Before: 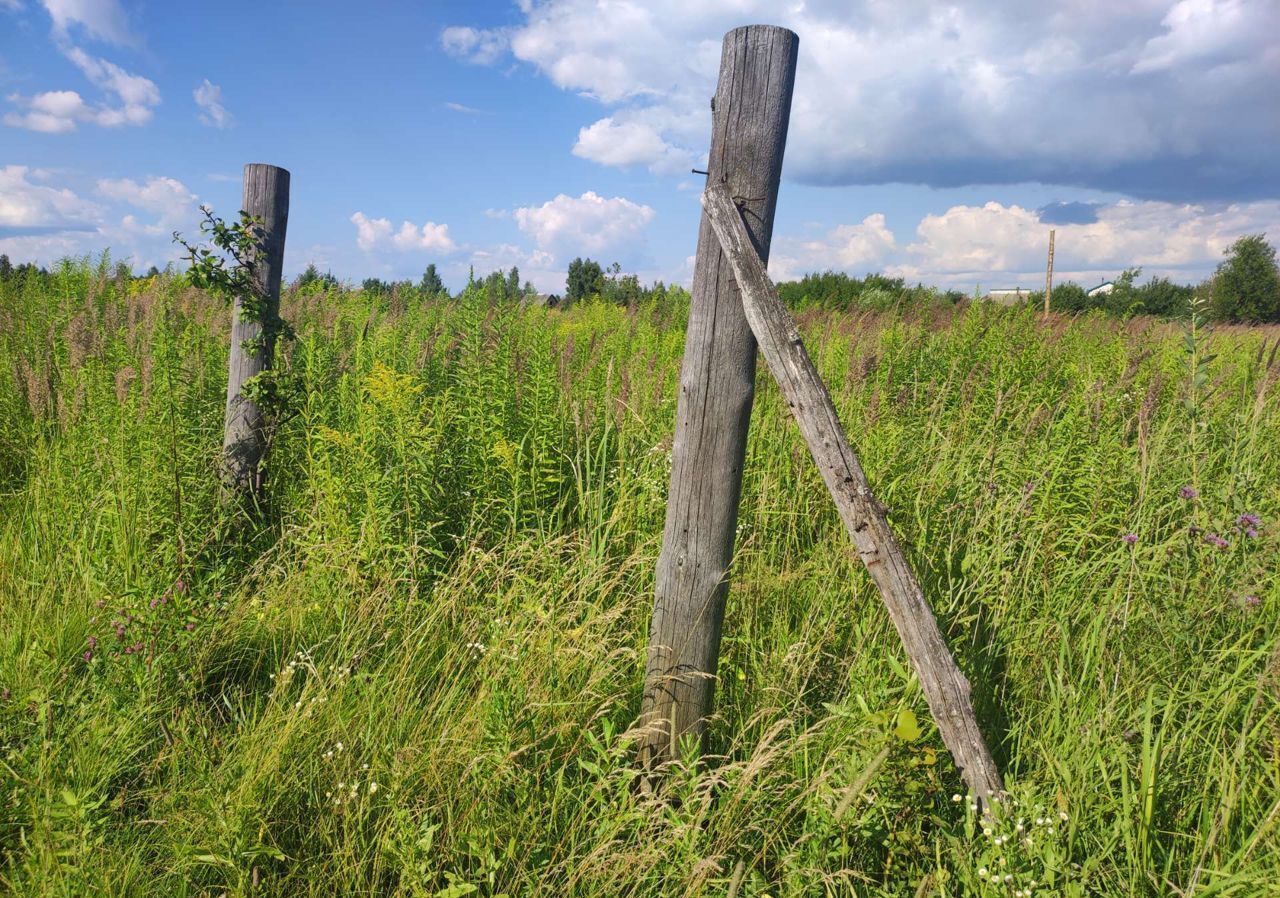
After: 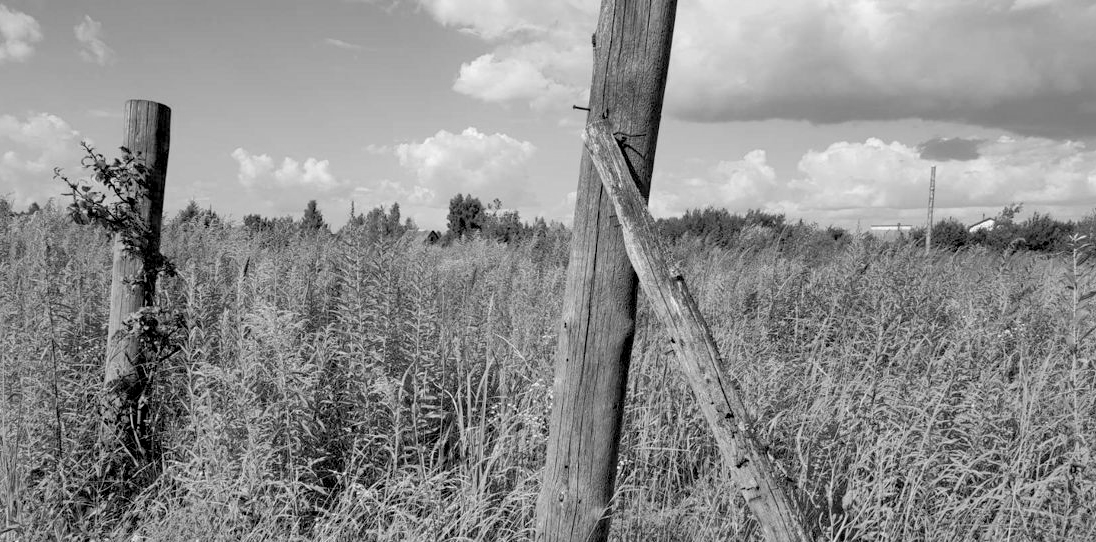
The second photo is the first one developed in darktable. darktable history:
color balance: lift [0.975, 0.993, 1, 1.015], gamma [1.1, 1, 1, 0.945], gain [1, 1.04, 1, 0.95]
crop and rotate: left 9.345%, top 7.22%, right 4.982%, bottom 32.331%
monochrome: on, module defaults
